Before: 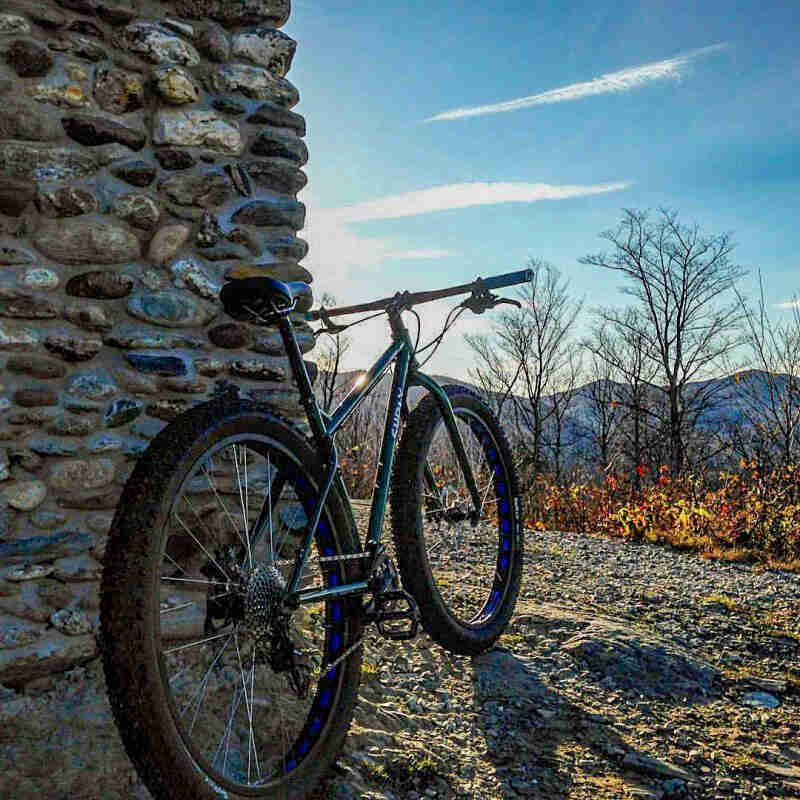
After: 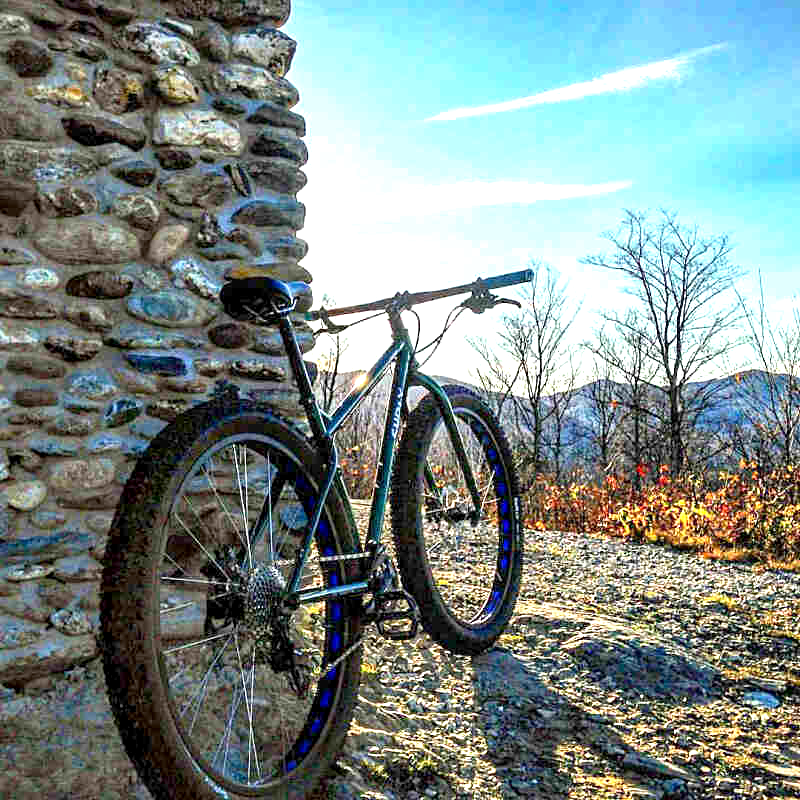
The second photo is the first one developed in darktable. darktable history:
exposure: black level correction 0.001, exposure 1.3 EV, compensate highlight preservation false
